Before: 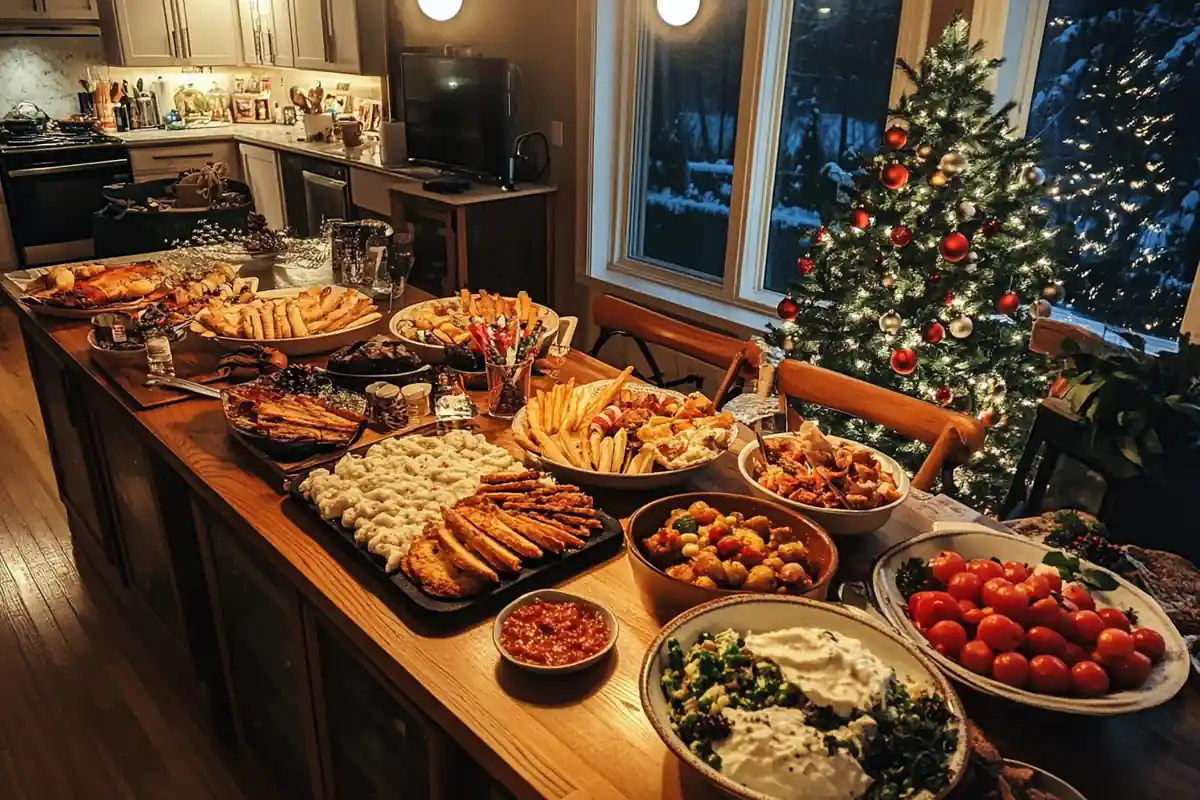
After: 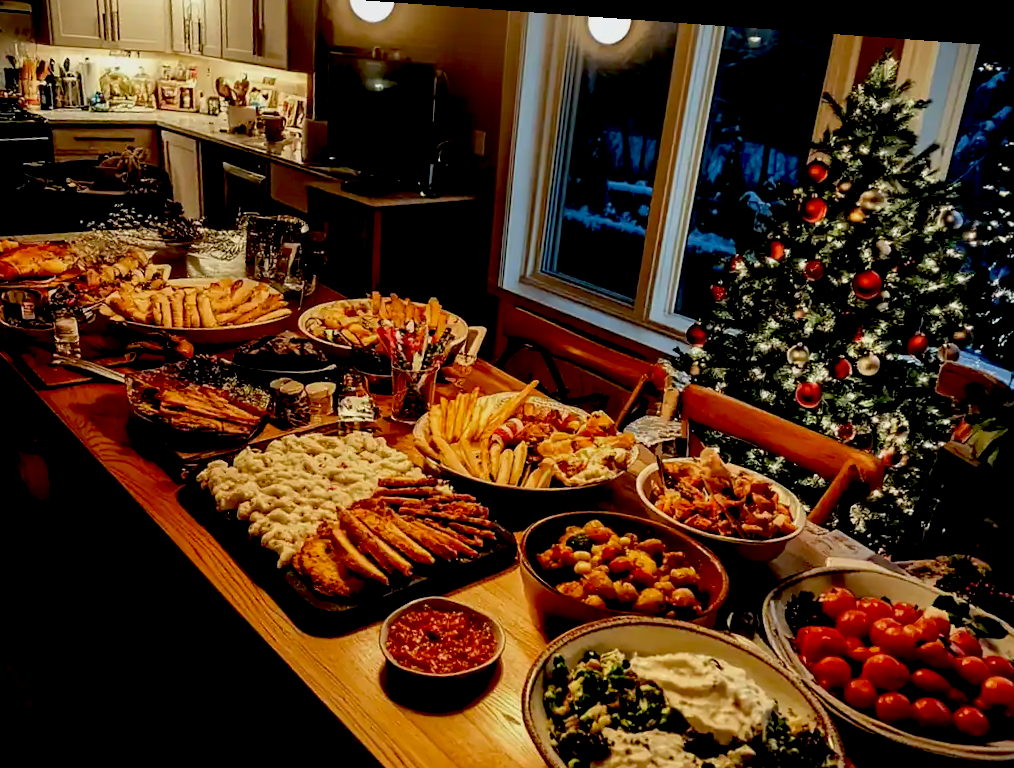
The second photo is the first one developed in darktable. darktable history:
exposure: black level correction 0.046, exposure -0.228 EV, compensate highlight preservation false
crop: left 9.929%, top 3.475%, right 9.188%, bottom 9.529%
rotate and perspective: rotation 4.1°, automatic cropping off
